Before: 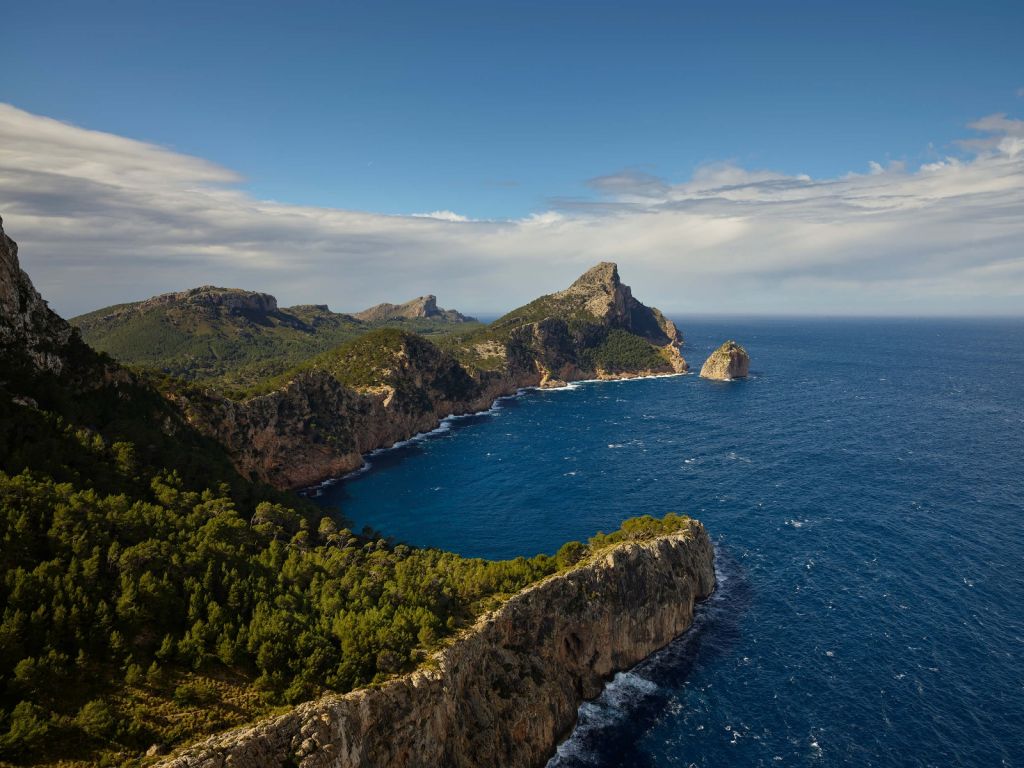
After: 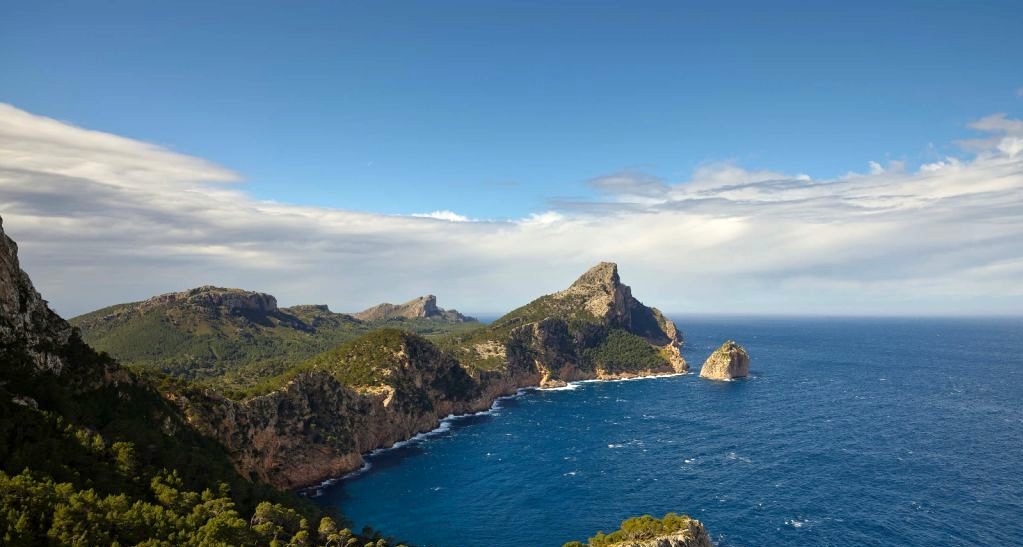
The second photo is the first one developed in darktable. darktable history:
exposure: black level correction 0.001, exposure 0.499 EV, compensate exposure bias true, compensate highlight preservation false
crop: right 0.001%, bottom 28.718%
